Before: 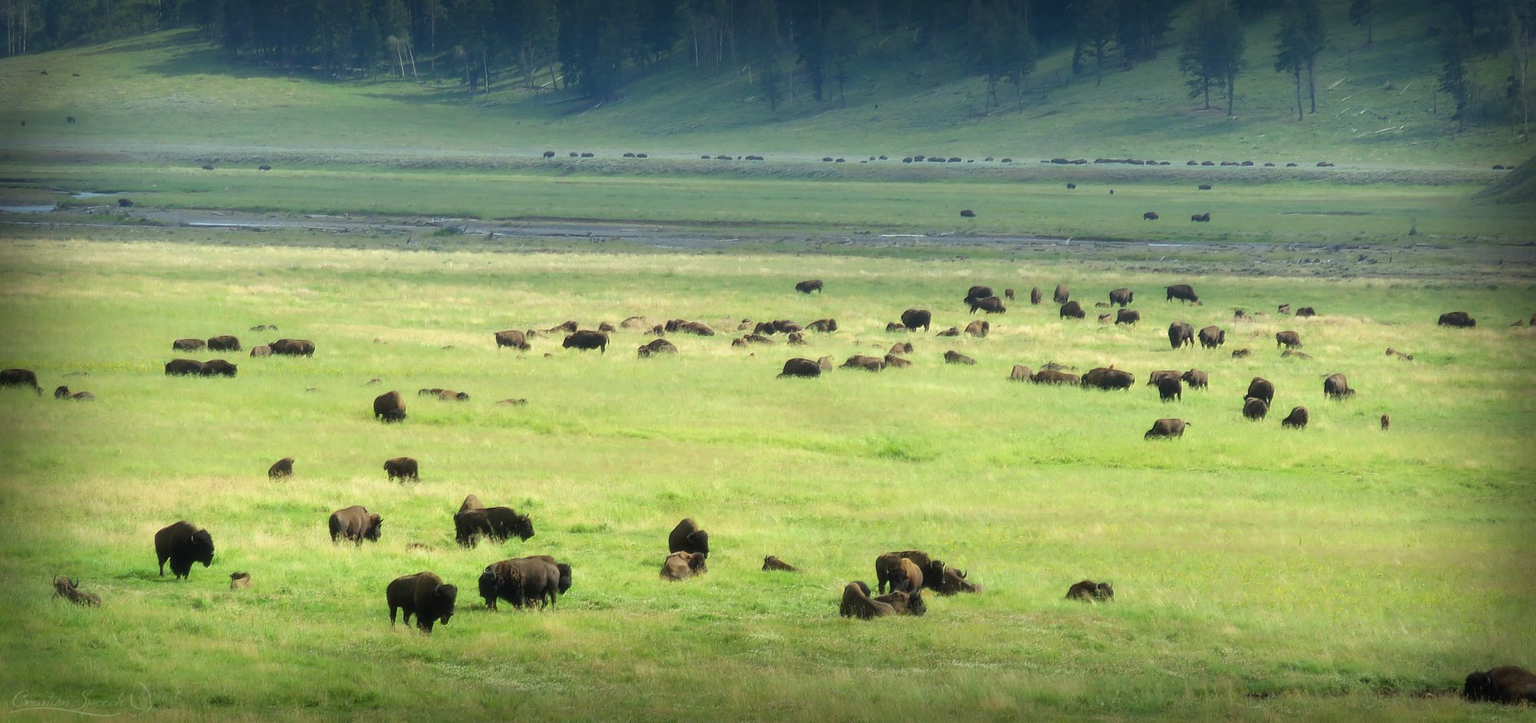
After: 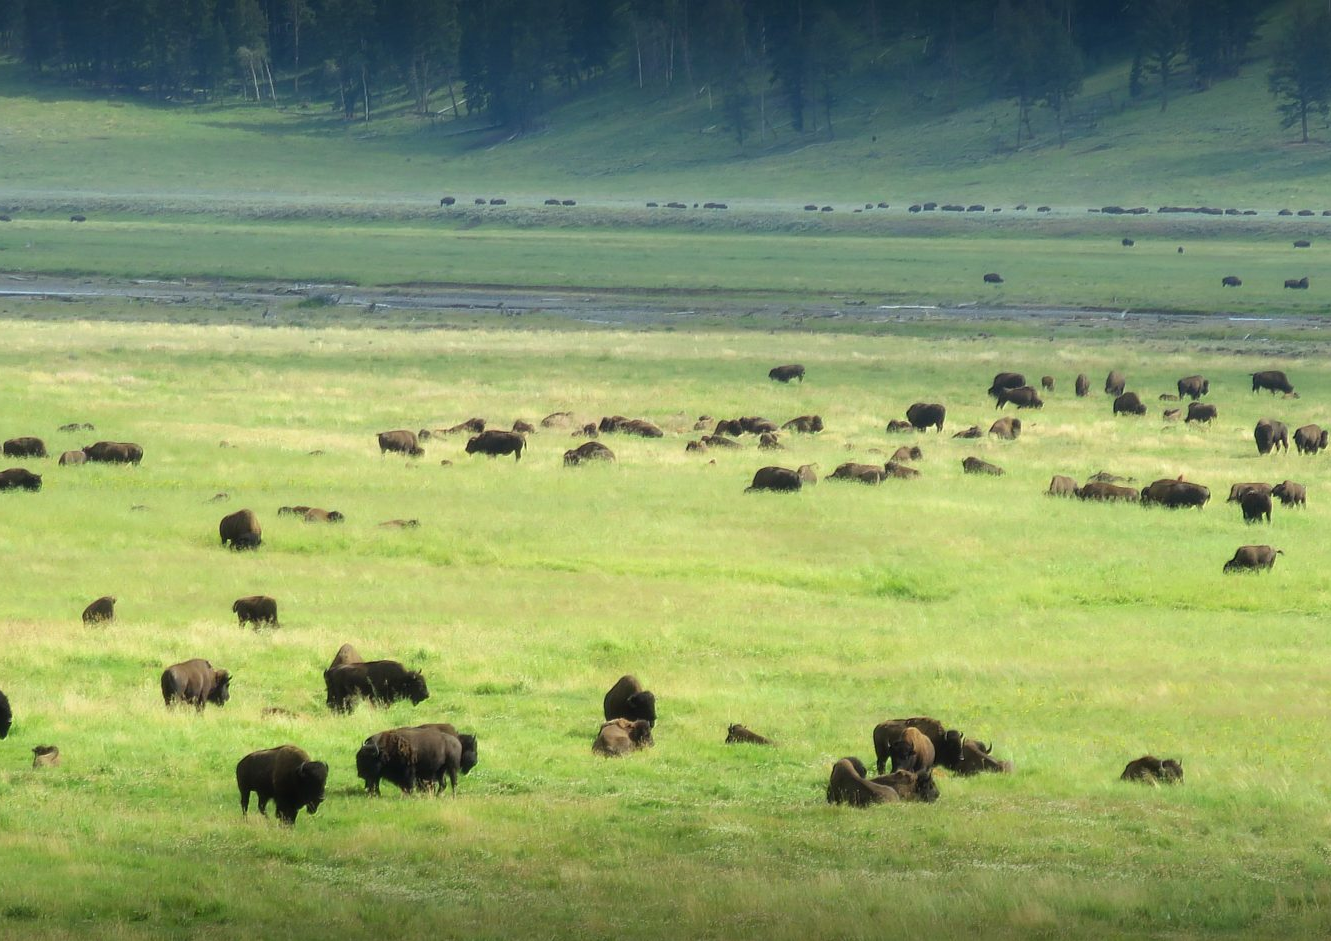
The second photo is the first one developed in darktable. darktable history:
crop and rotate: left 13.352%, right 20.063%
